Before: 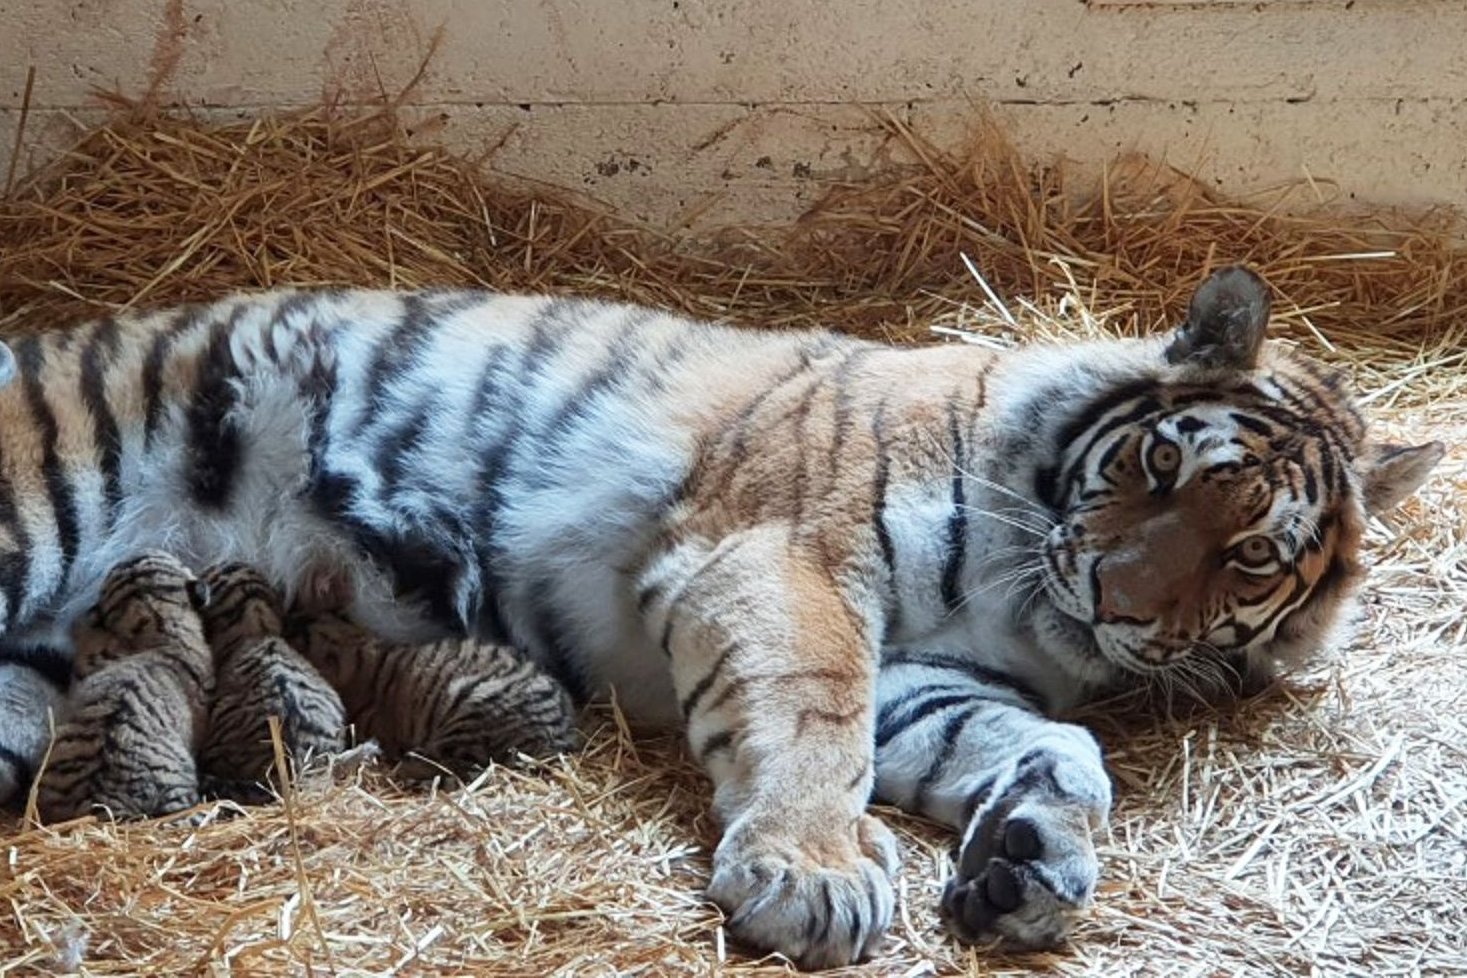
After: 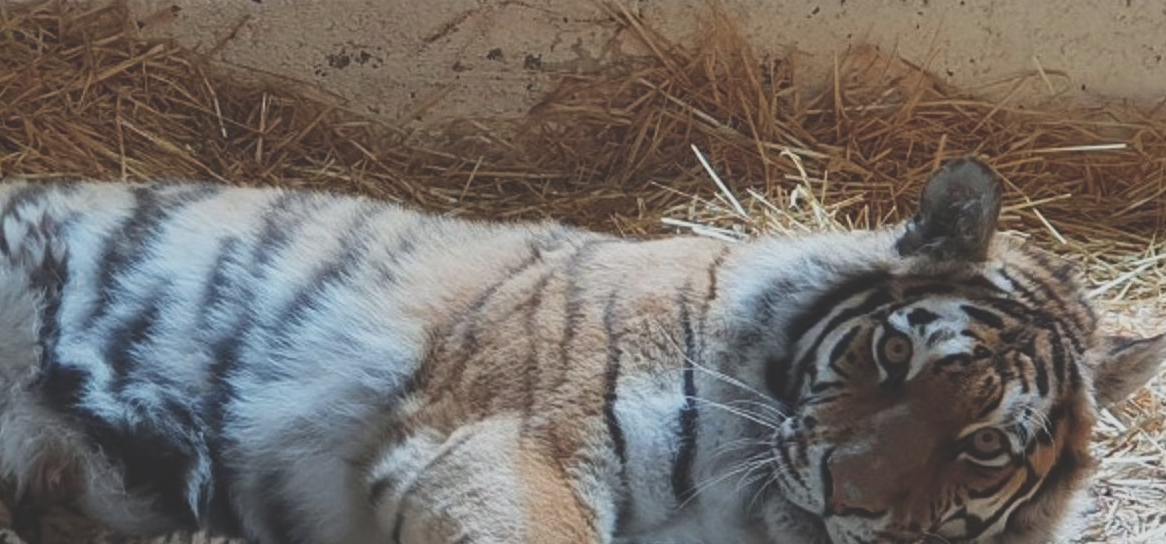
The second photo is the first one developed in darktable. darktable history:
crop: left 18.38%, top 11.092%, right 2.134%, bottom 33.217%
exposure: black level correction -0.036, exposure -0.497 EV, compensate highlight preservation false
color balance rgb: global vibrance 10%
